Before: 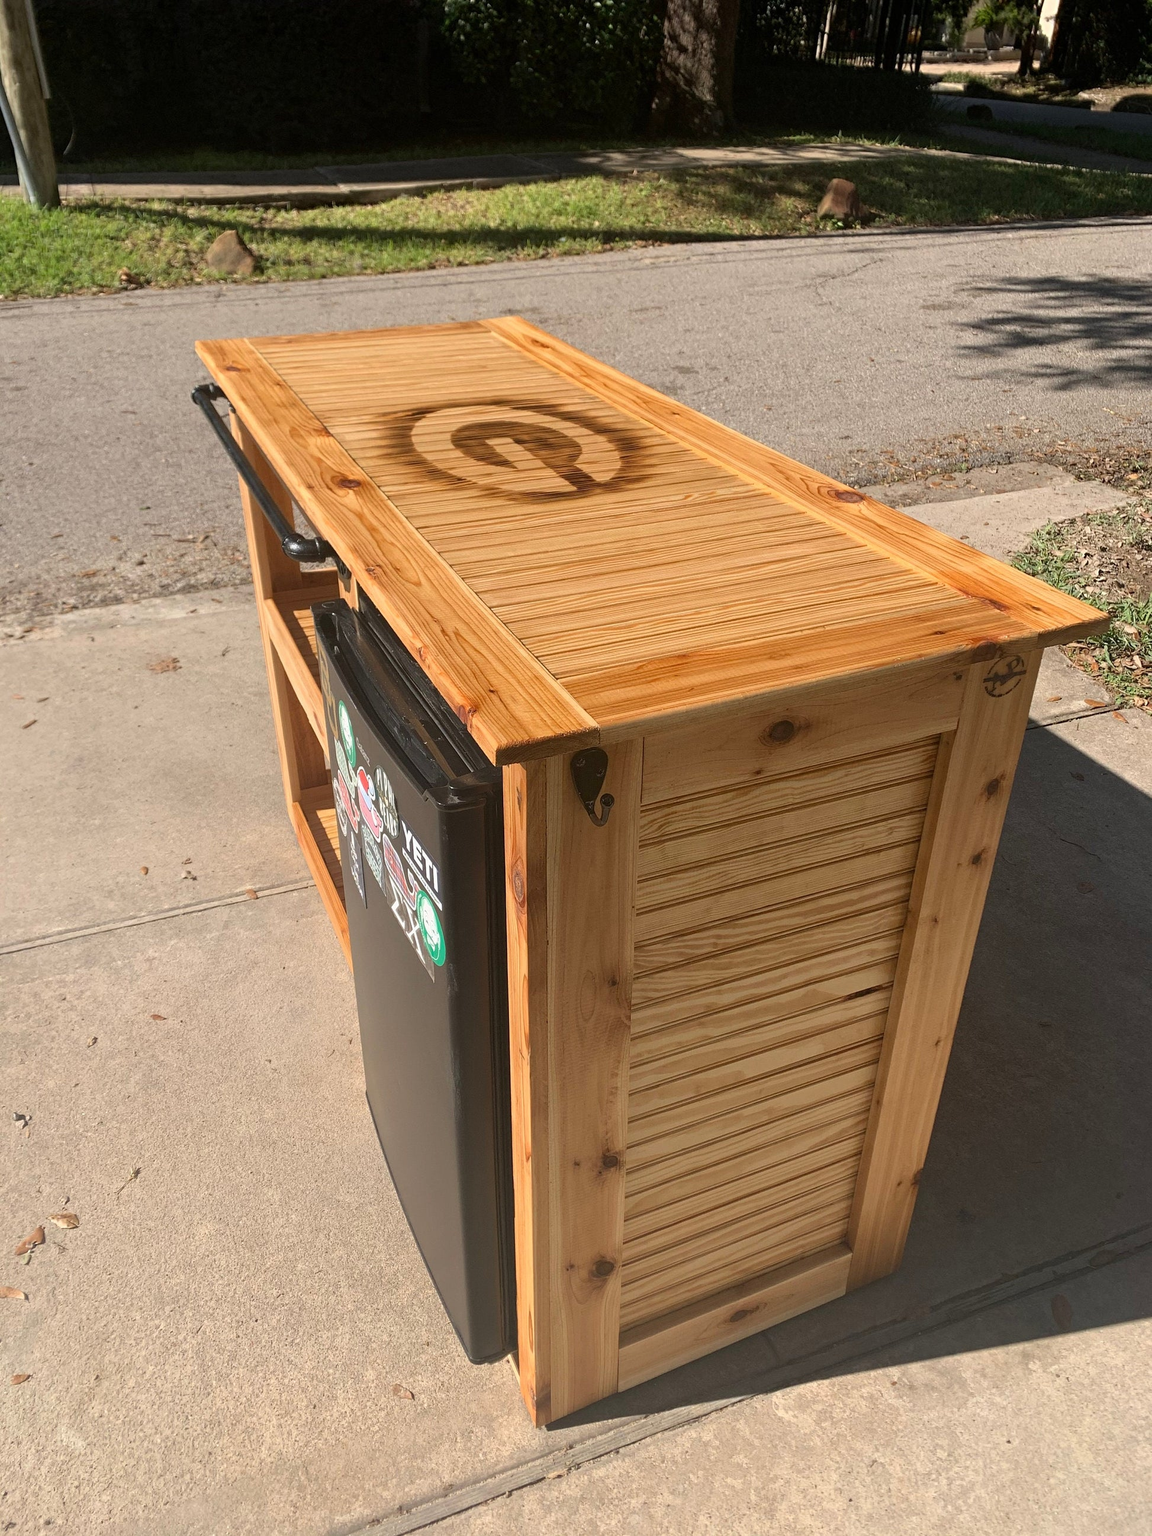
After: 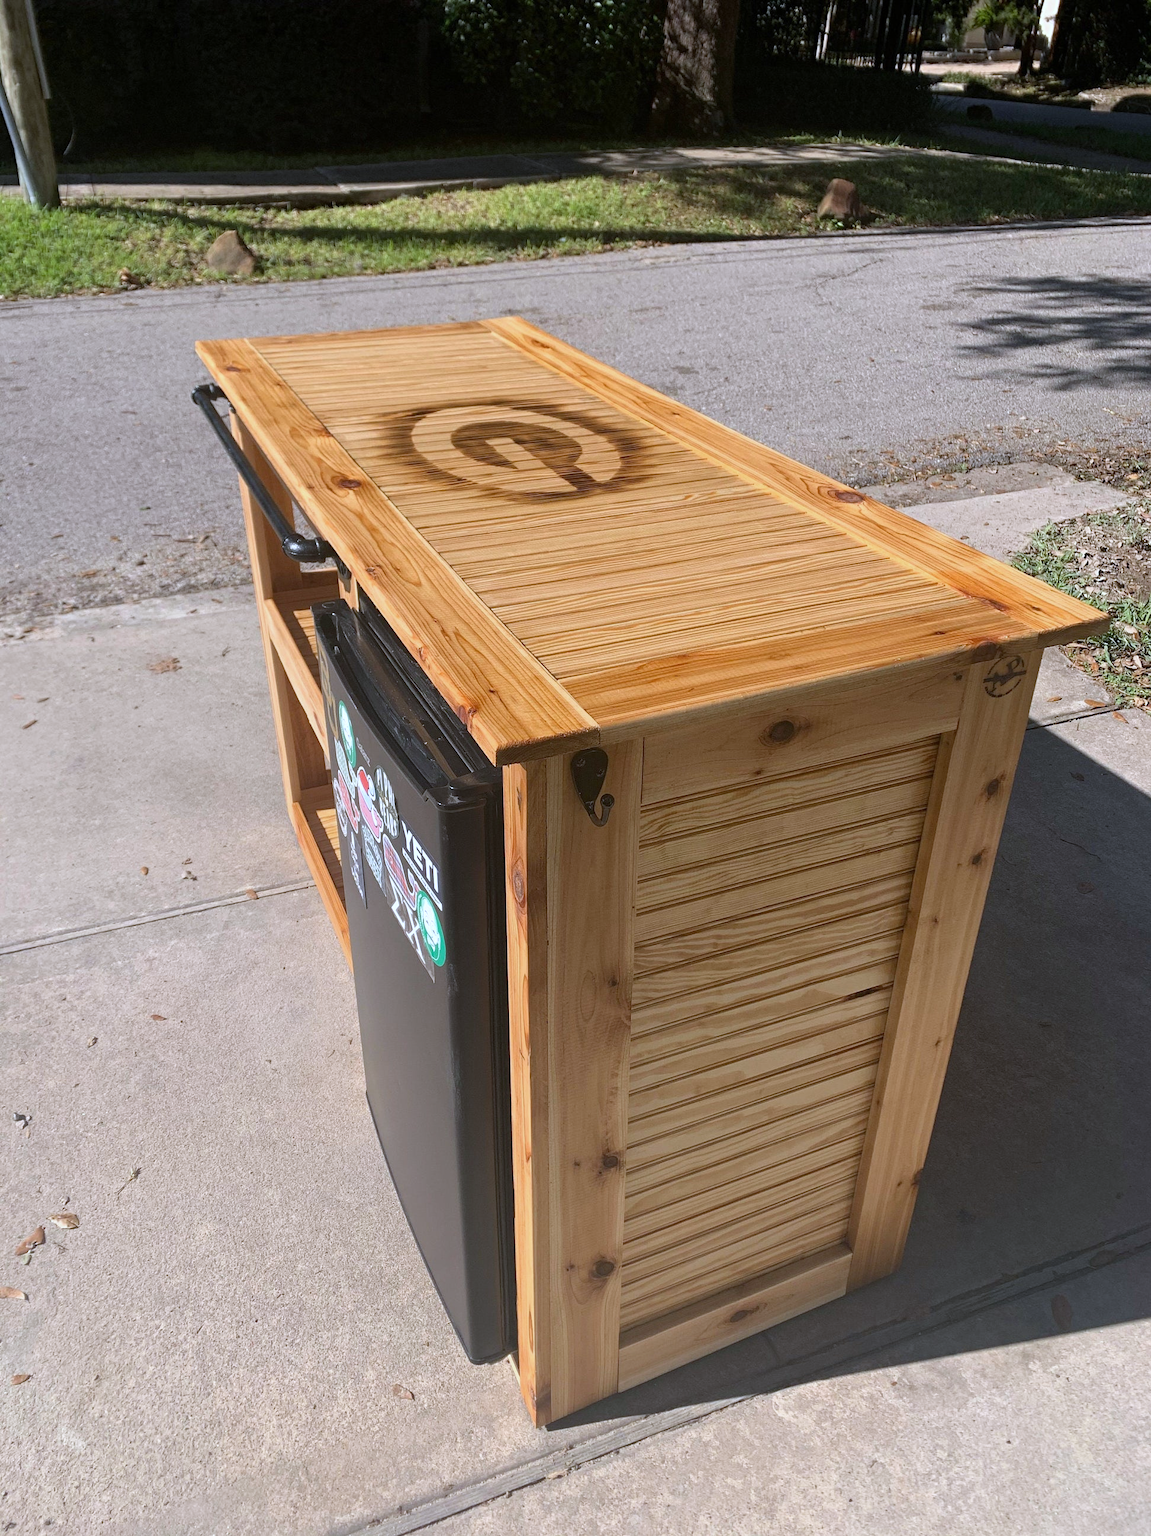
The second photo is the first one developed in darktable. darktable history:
exposure: compensate highlight preservation false
white balance: red 0.948, green 1.02, blue 1.176
